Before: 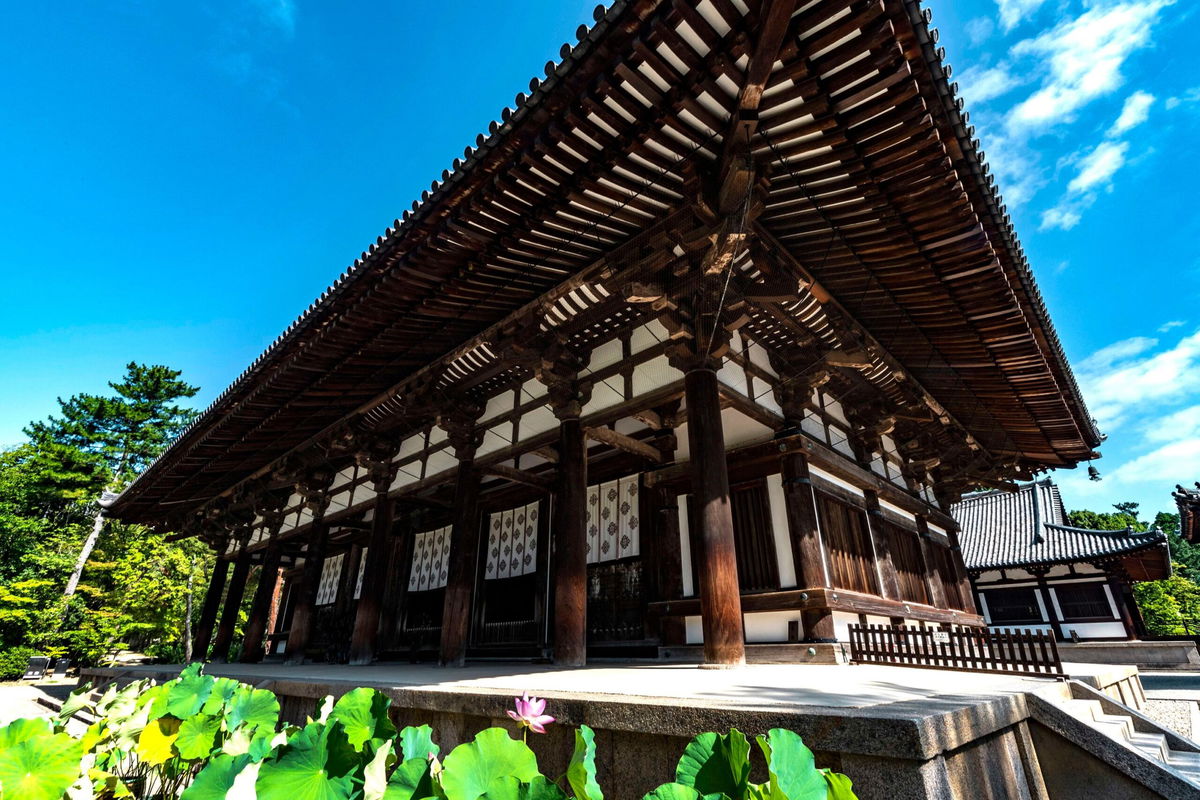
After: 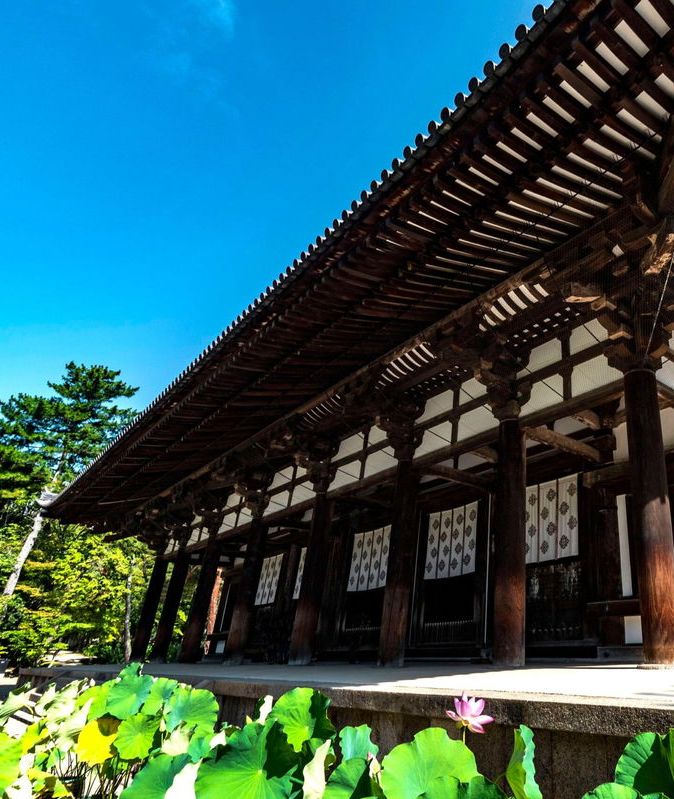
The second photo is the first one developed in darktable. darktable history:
crop: left 5.099%, right 38.654%
